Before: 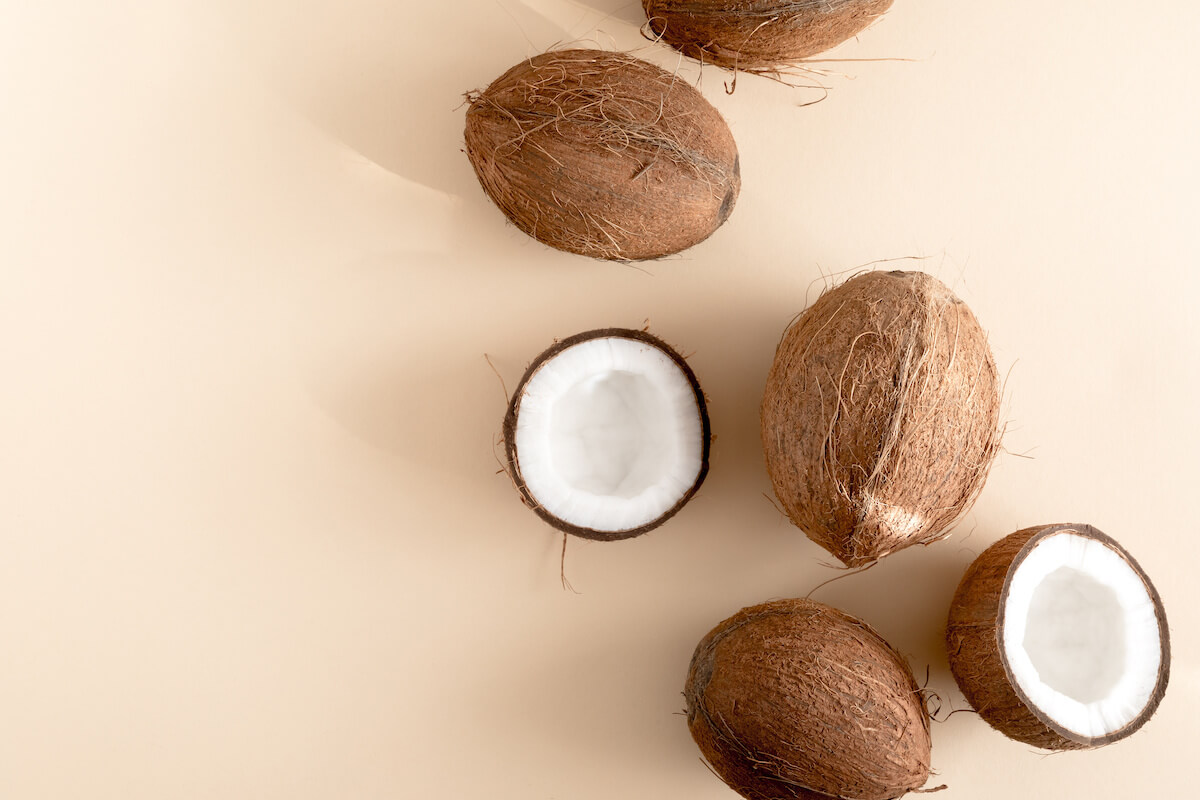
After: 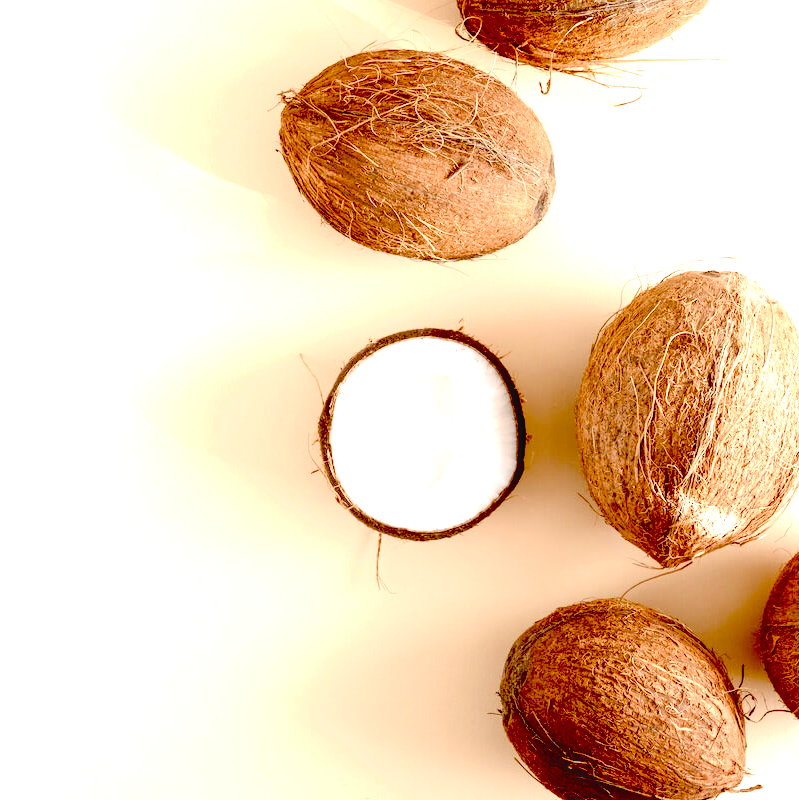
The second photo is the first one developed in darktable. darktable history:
exposure: black level correction 0.035, exposure 0.9 EV, compensate highlight preservation false
crop: left 15.419%, right 17.914%
contrast brightness saturation: brightness 0.15
shadows and highlights: shadows -30, highlights 30
local contrast: on, module defaults
